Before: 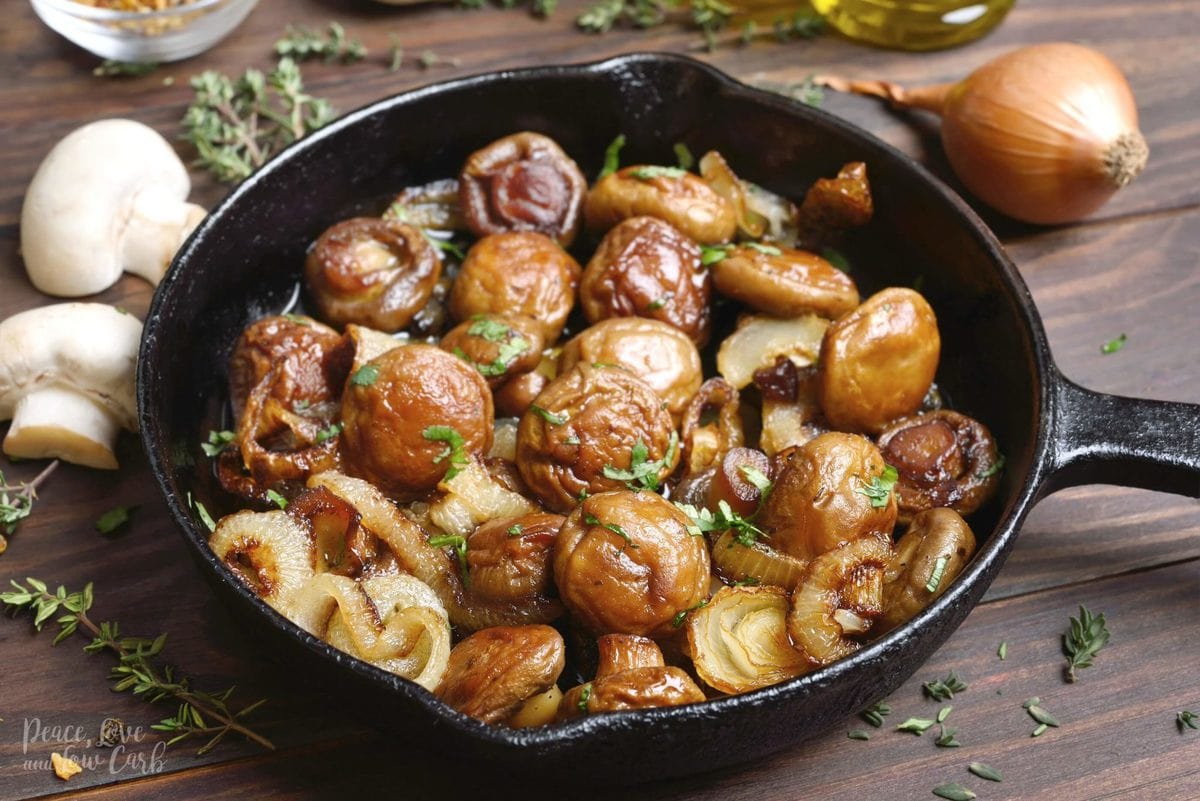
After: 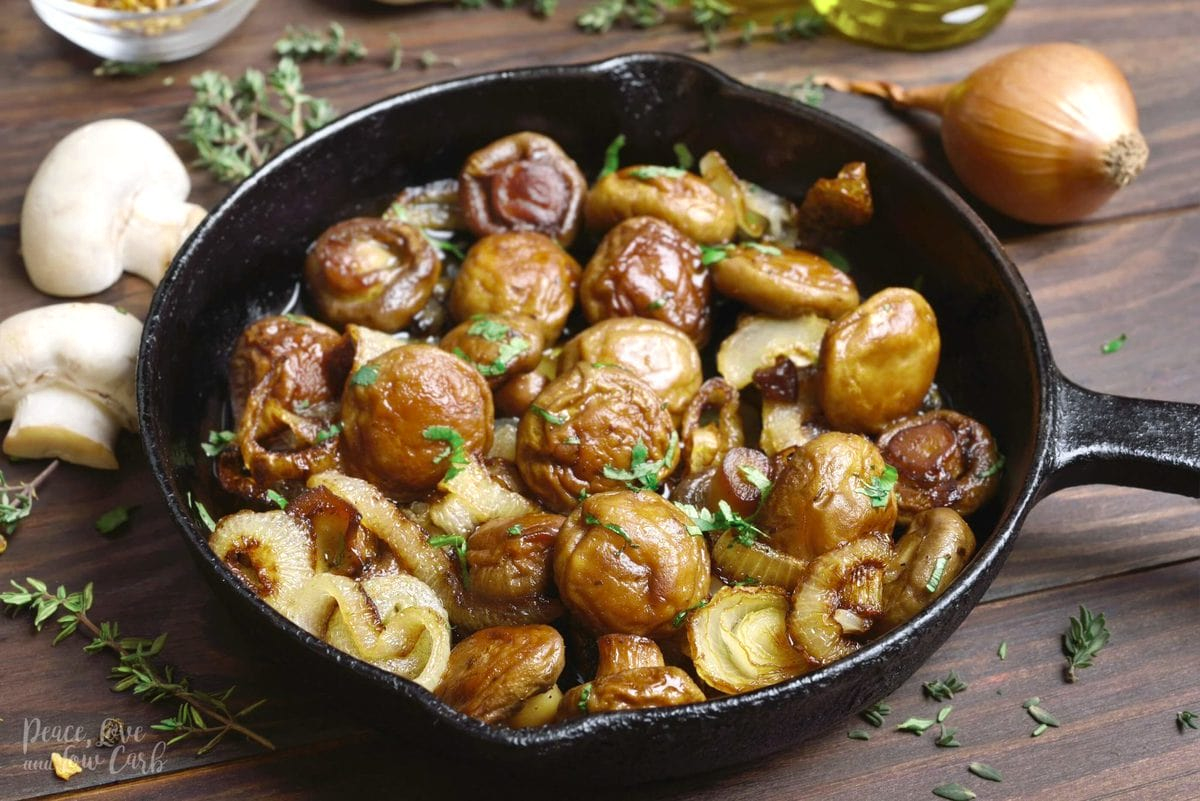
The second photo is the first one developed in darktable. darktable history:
color zones: curves: ch0 [(0.006, 0.385) (0.143, 0.563) (0.243, 0.321) (0.352, 0.464) (0.516, 0.456) (0.625, 0.5) (0.75, 0.5) (0.875, 0.5)]; ch1 [(0, 0.5) (0.134, 0.504) (0.246, 0.463) (0.421, 0.515) (0.5, 0.56) (0.625, 0.5) (0.75, 0.5) (0.875, 0.5)]; ch2 [(0, 0.5) (0.131, 0.426) (0.307, 0.289) (0.38, 0.188) (0.513, 0.216) (0.625, 0.548) (0.75, 0.468) (0.838, 0.396) (0.971, 0.311)], mix -129.3%
